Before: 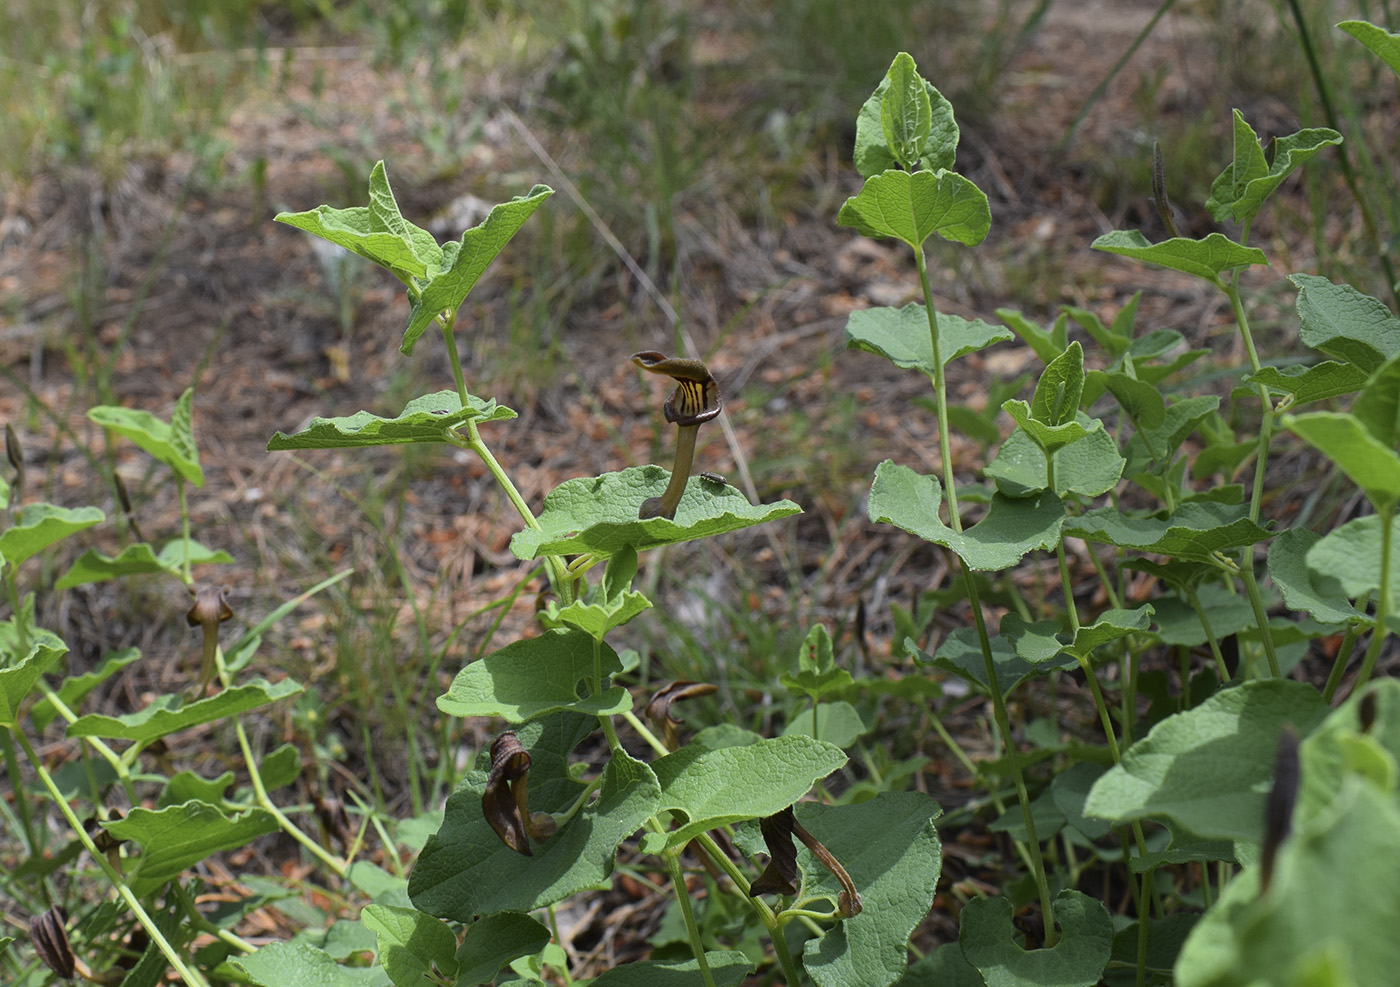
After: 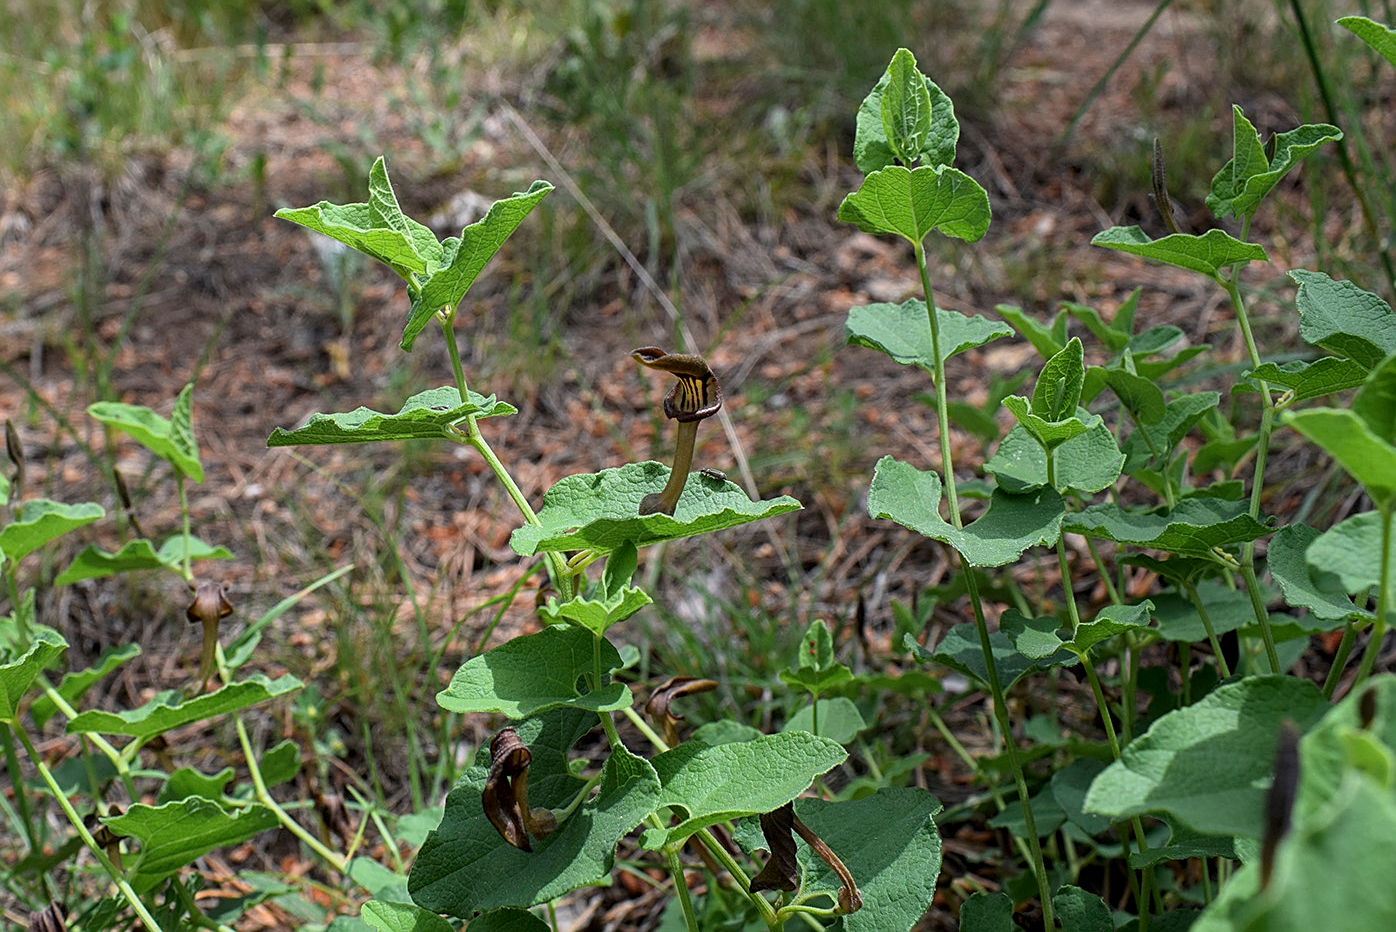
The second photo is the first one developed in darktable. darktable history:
crop: top 0.448%, right 0.264%, bottom 5.045%
sharpen: on, module defaults
local contrast: on, module defaults
